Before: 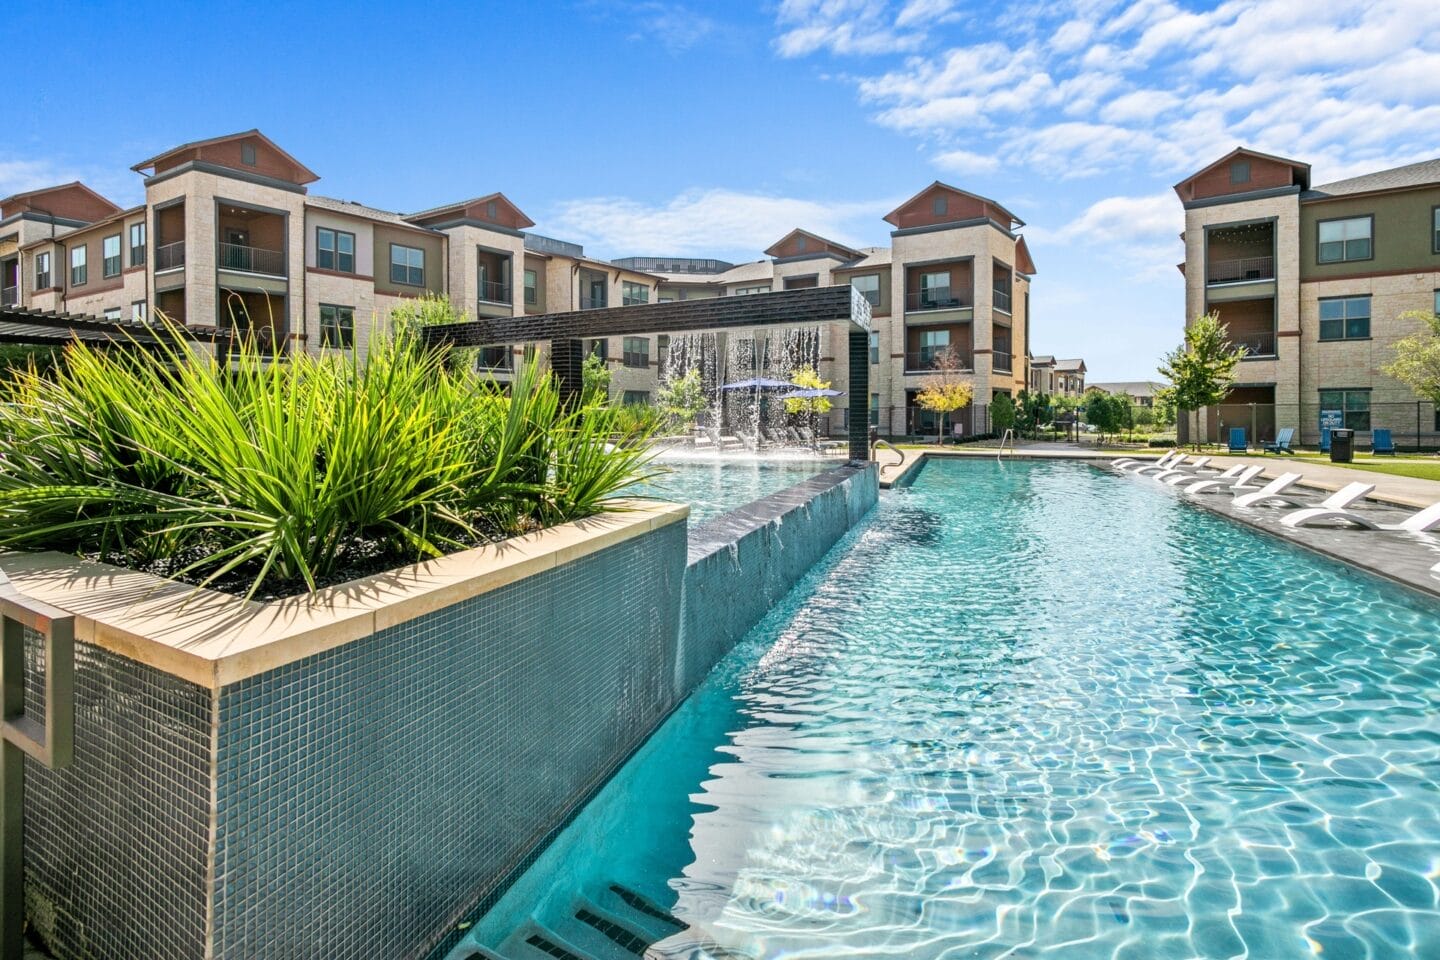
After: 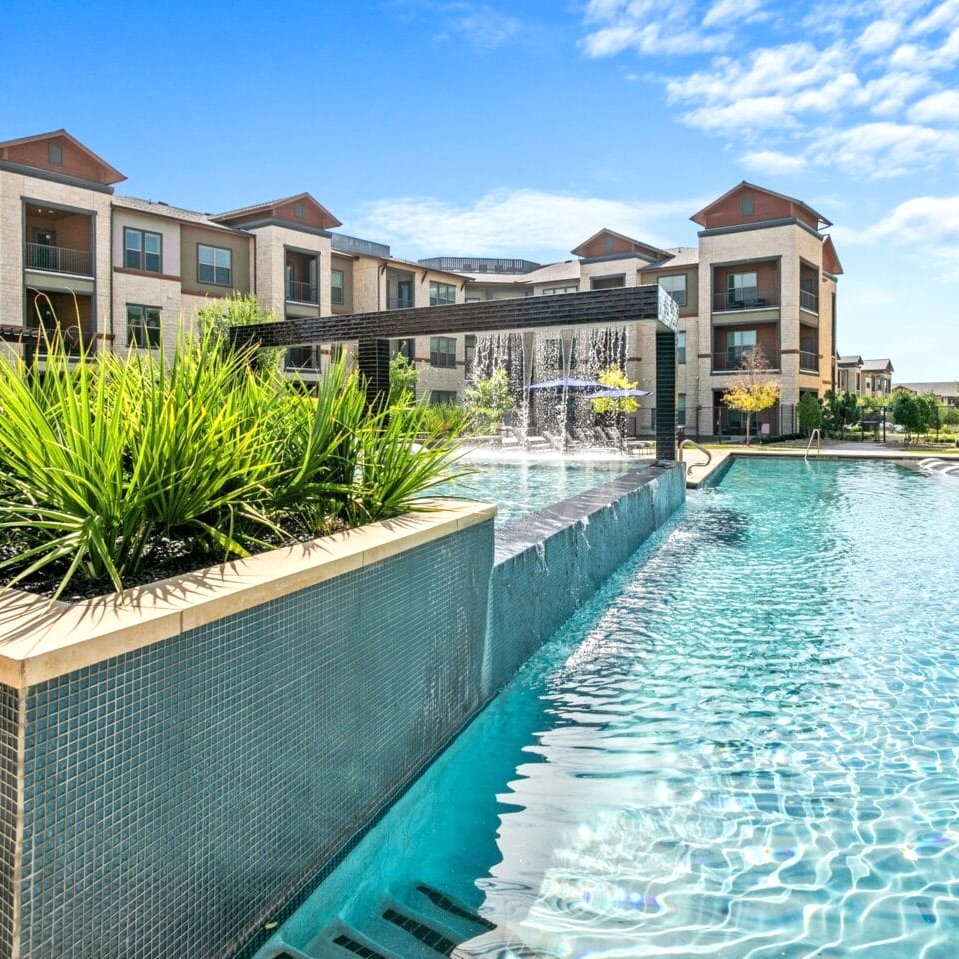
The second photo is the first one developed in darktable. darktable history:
exposure: exposure 0.202 EV, compensate exposure bias true, compensate highlight preservation false
crop and rotate: left 13.472%, right 19.887%
